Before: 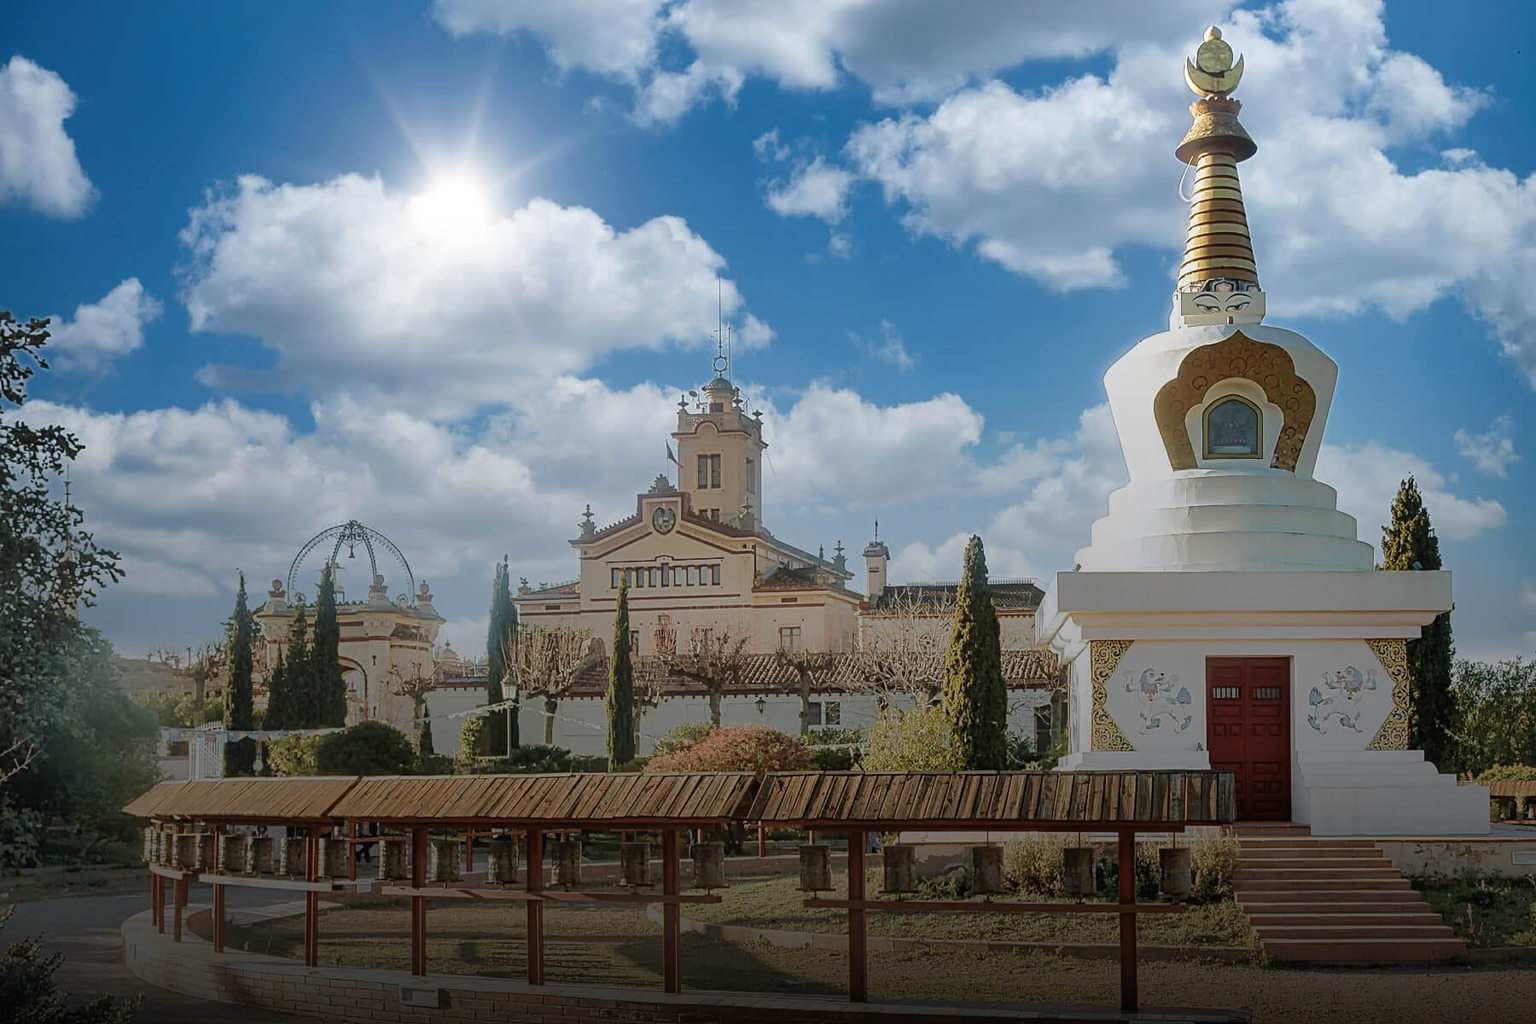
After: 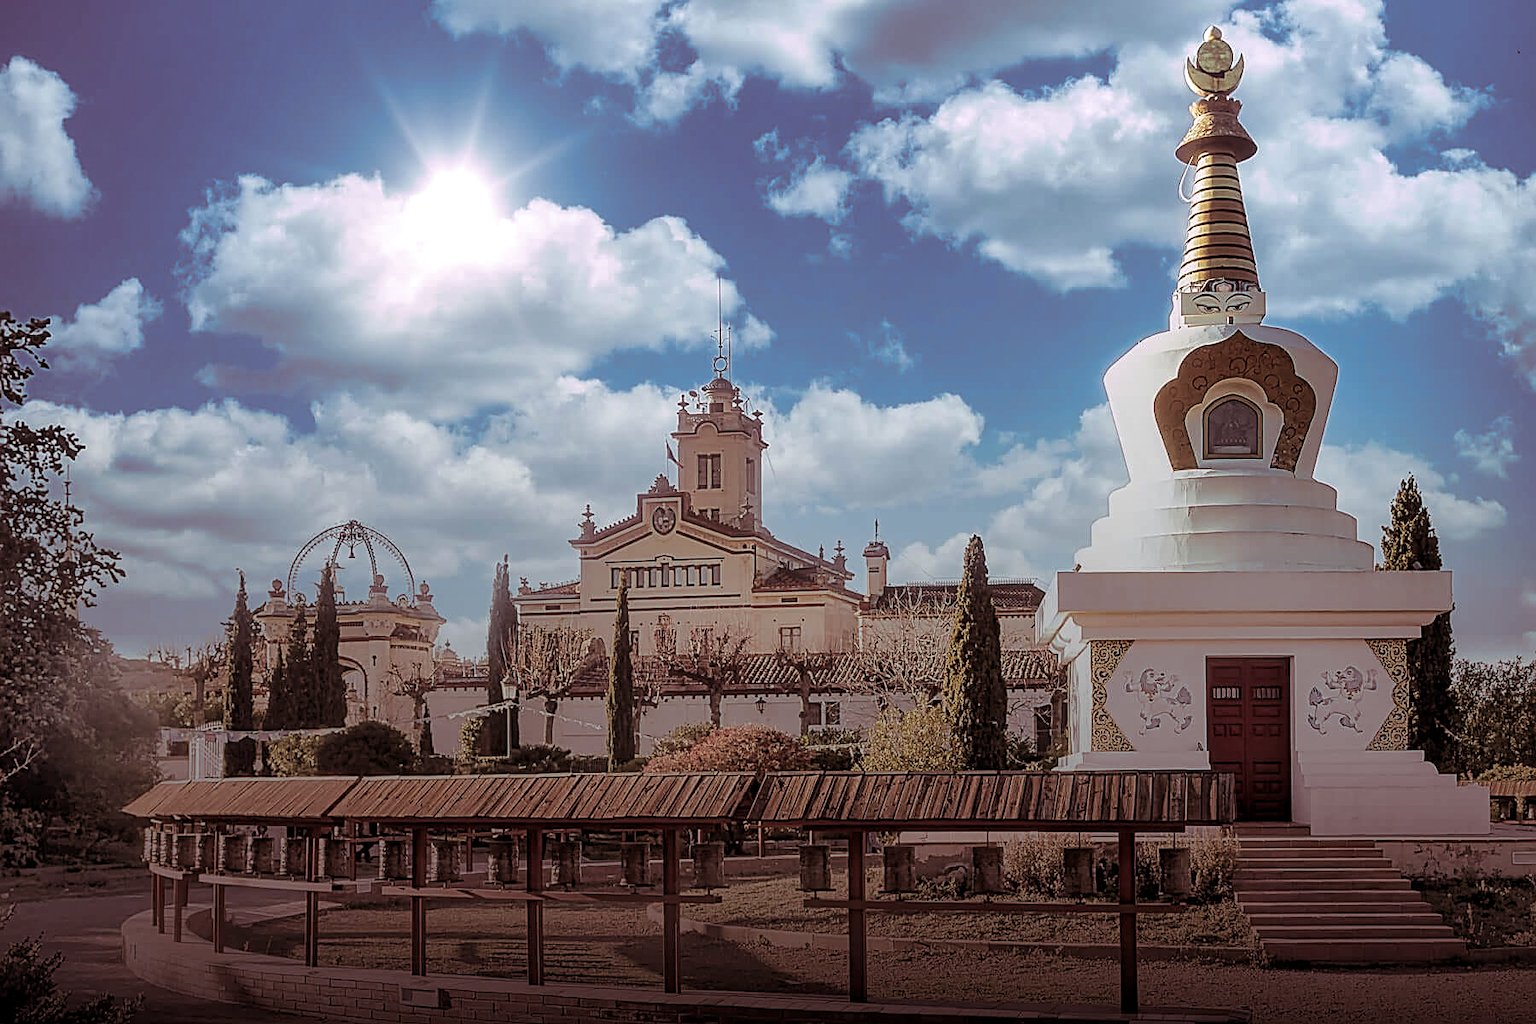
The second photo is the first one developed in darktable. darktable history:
sharpen: on, module defaults
split-toning: highlights › hue 298.8°, highlights › saturation 0.73, compress 41.76%
local contrast: detail 130%
